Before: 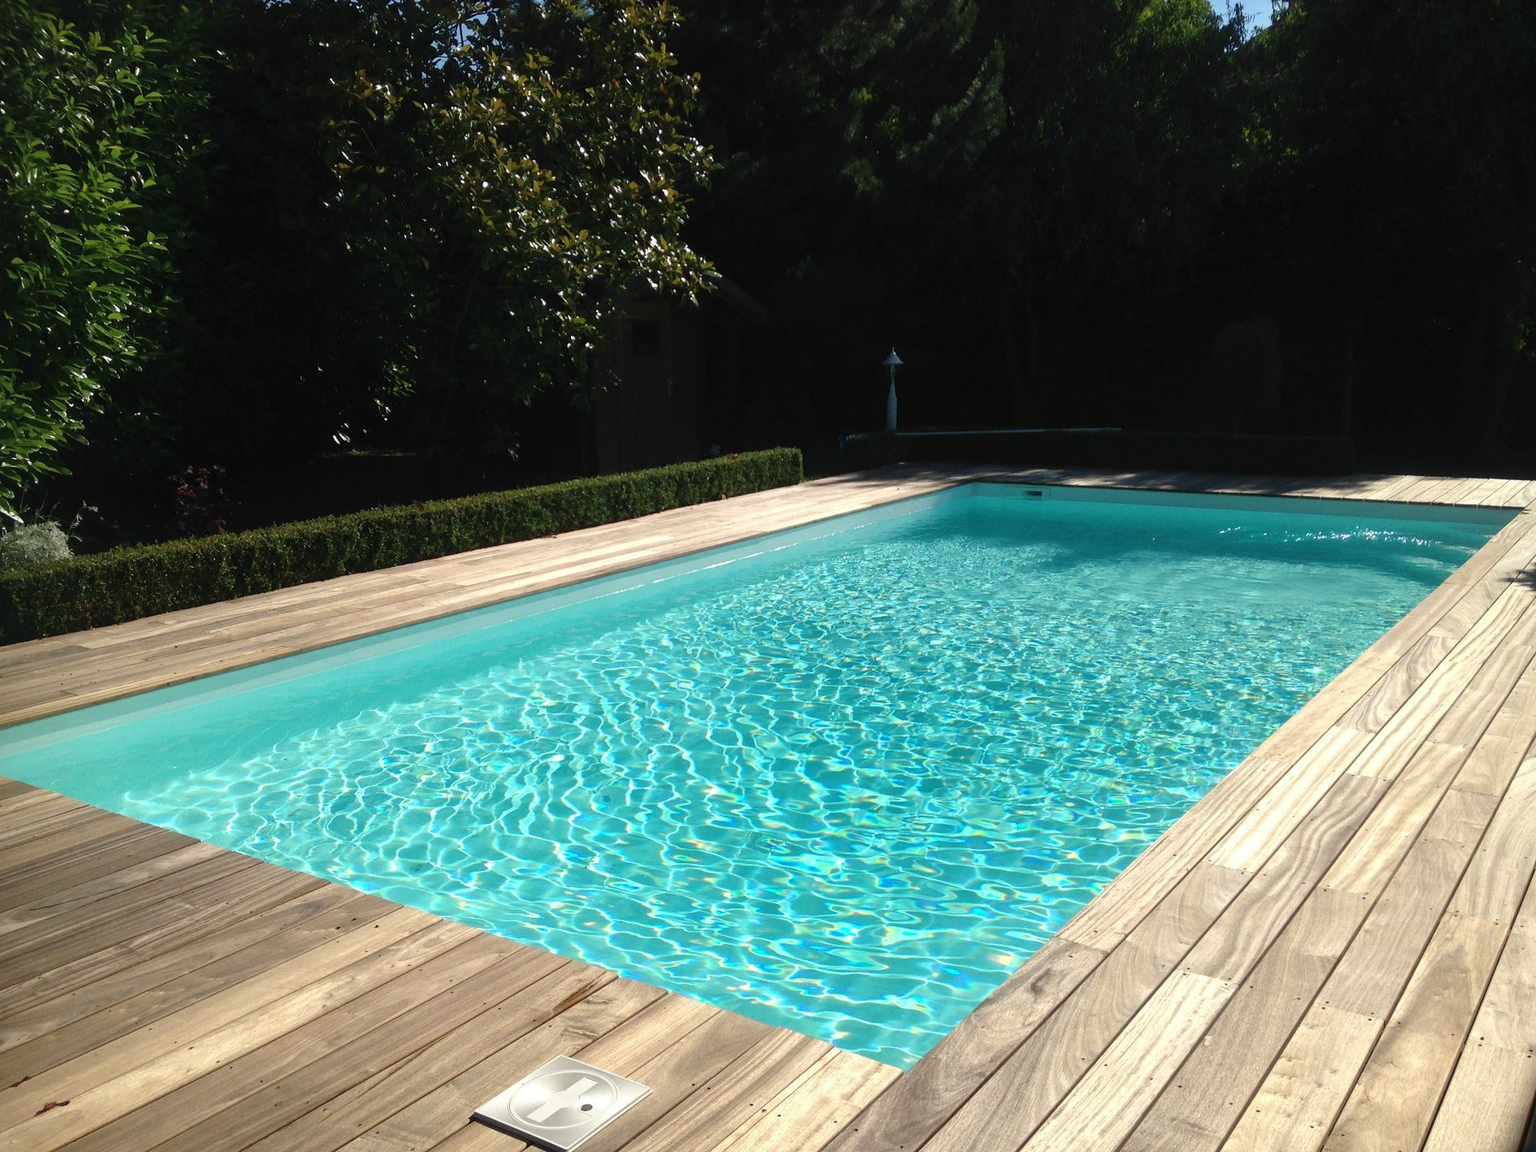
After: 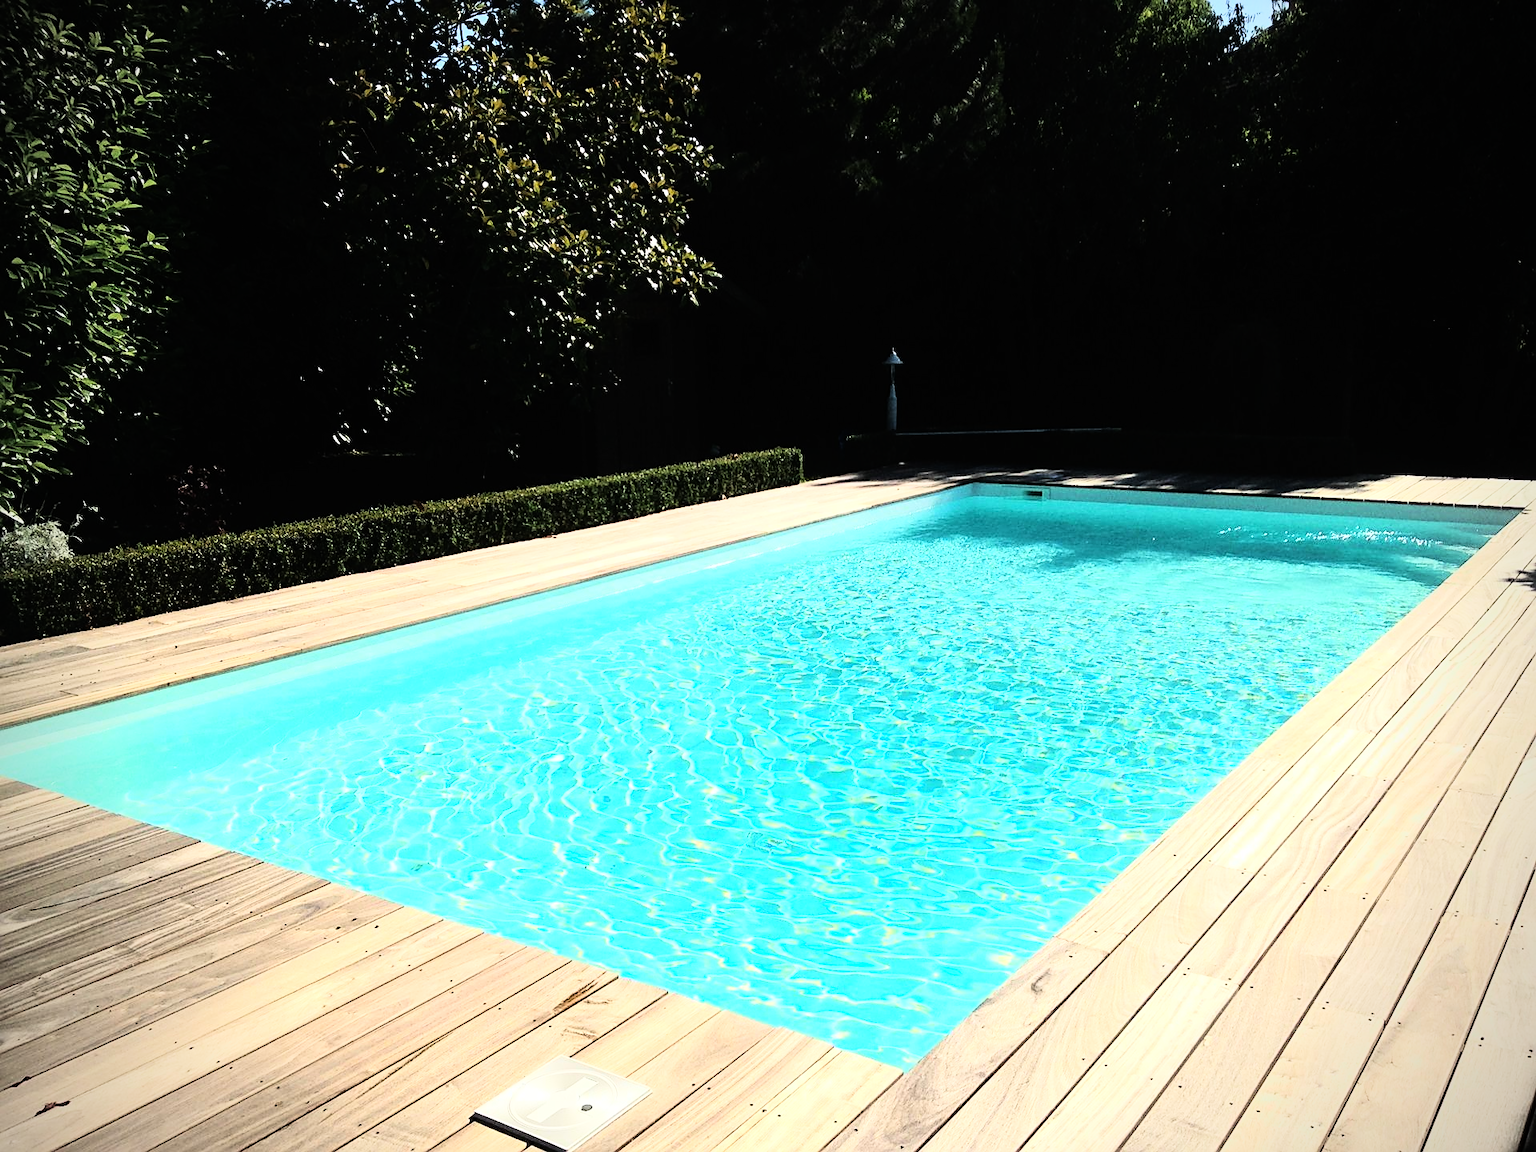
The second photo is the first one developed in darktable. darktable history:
sharpen: on, module defaults
vignetting: on, module defaults
rgb curve: curves: ch0 [(0, 0) (0.21, 0.15) (0.24, 0.21) (0.5, 0.75) (0.75, 0.96) (0.89, 0.99) (1, 1)]; ch1 [(0, 0.02) (0.21, 0.13) (0.25, 0.2) (0.5, 0.67) (0.75, 0.9) (0.89, 0.97) (1, 1)]; ch2 [(0, 0.02) (0.21, 0.13) (0.25, 0.2) (0.5, 0.67) (0.75, 0.9) (0.89, 0.97) (1, 1)], compensate middle gray true
